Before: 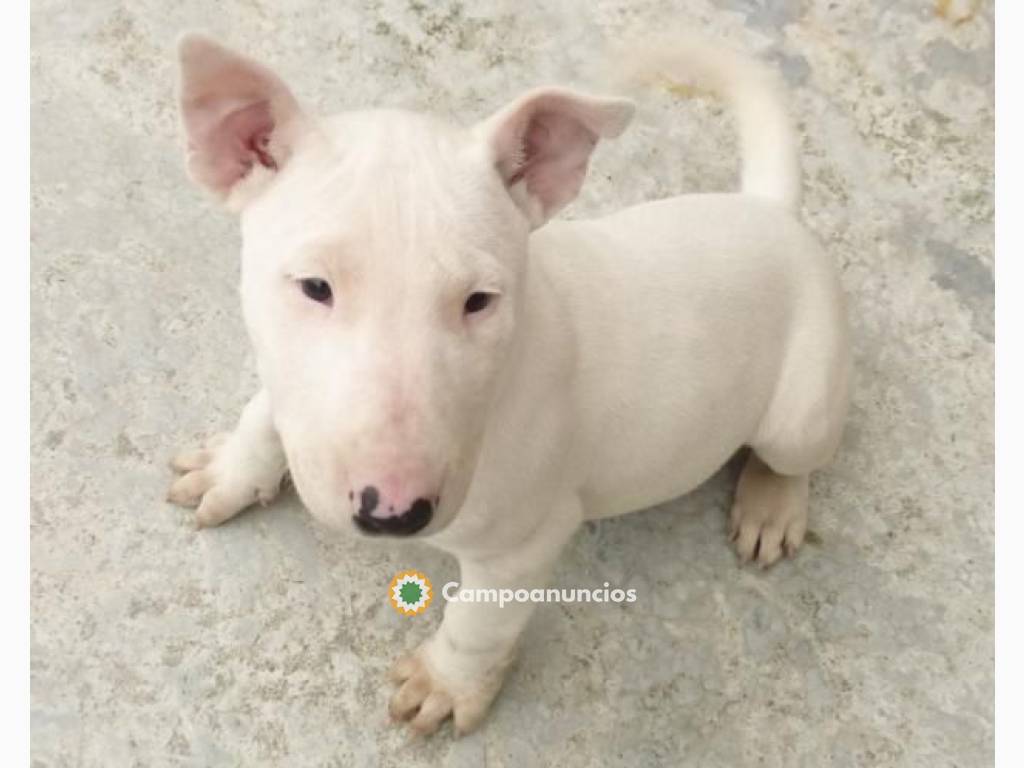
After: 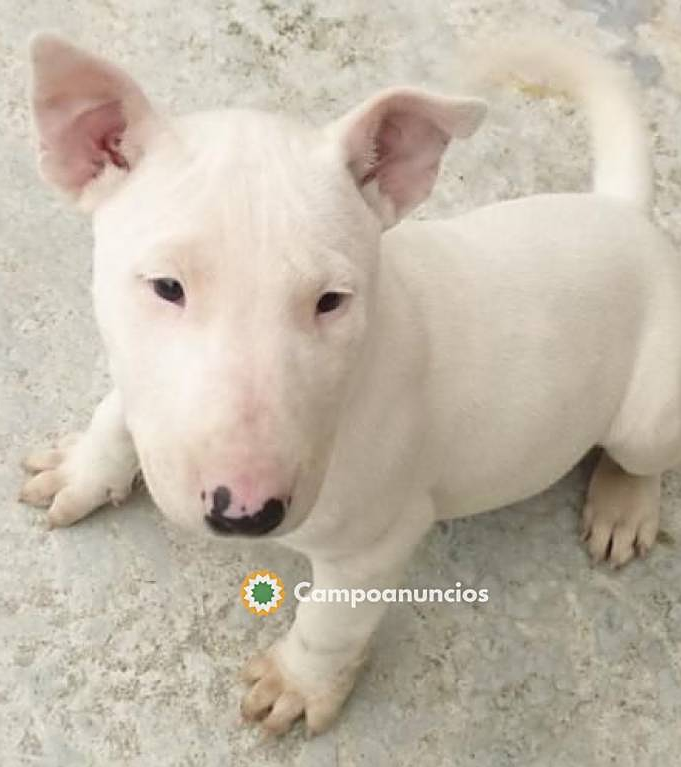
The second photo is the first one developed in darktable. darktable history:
crop and rotate: left 14.495%, right 18.911%
sharpen: on, module defaults
